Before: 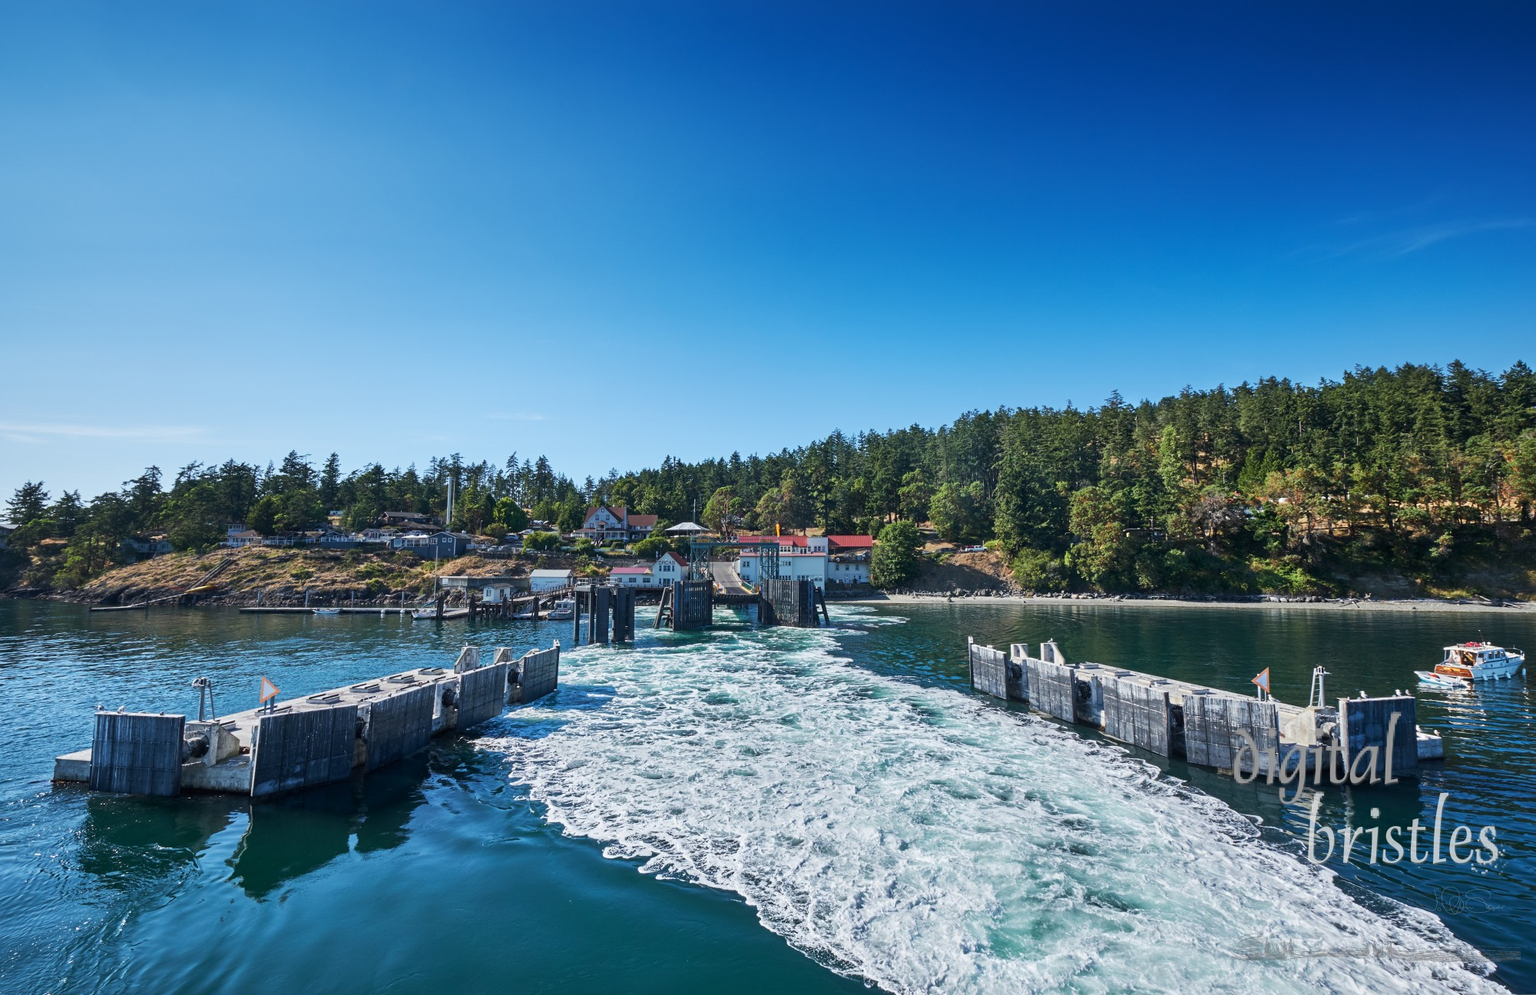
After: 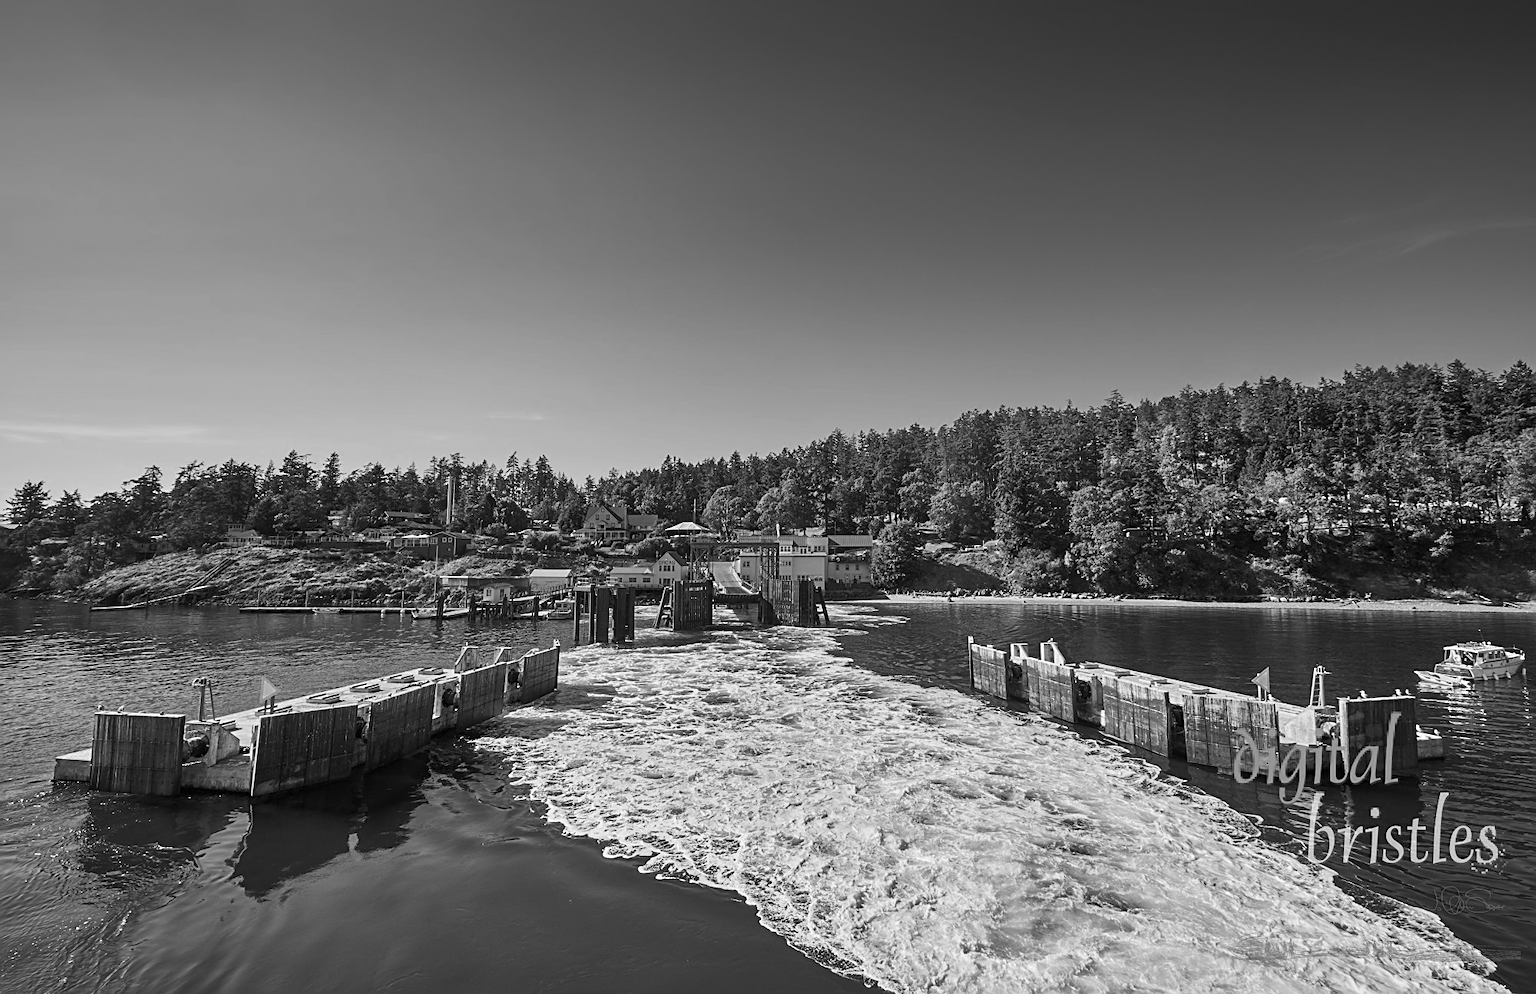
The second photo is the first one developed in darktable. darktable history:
color zones: curves: ch0 [(0.002, 0.593) (0.143, 0.417) (0.285, 0.541) (0.455, 0.289) (0.608, 0.327) (0.727, 0.283) (0.869, 0.571) (1, 0.603)]; ch1 [(0, 0) (0.143, 0) (0.286, 0) (0.429, 0) (0.571, 0) (0.714, 0) (0.857, 0)]
sharpen: amount 0.49
color correction: highlights b* -0.006, saturation 0.5
